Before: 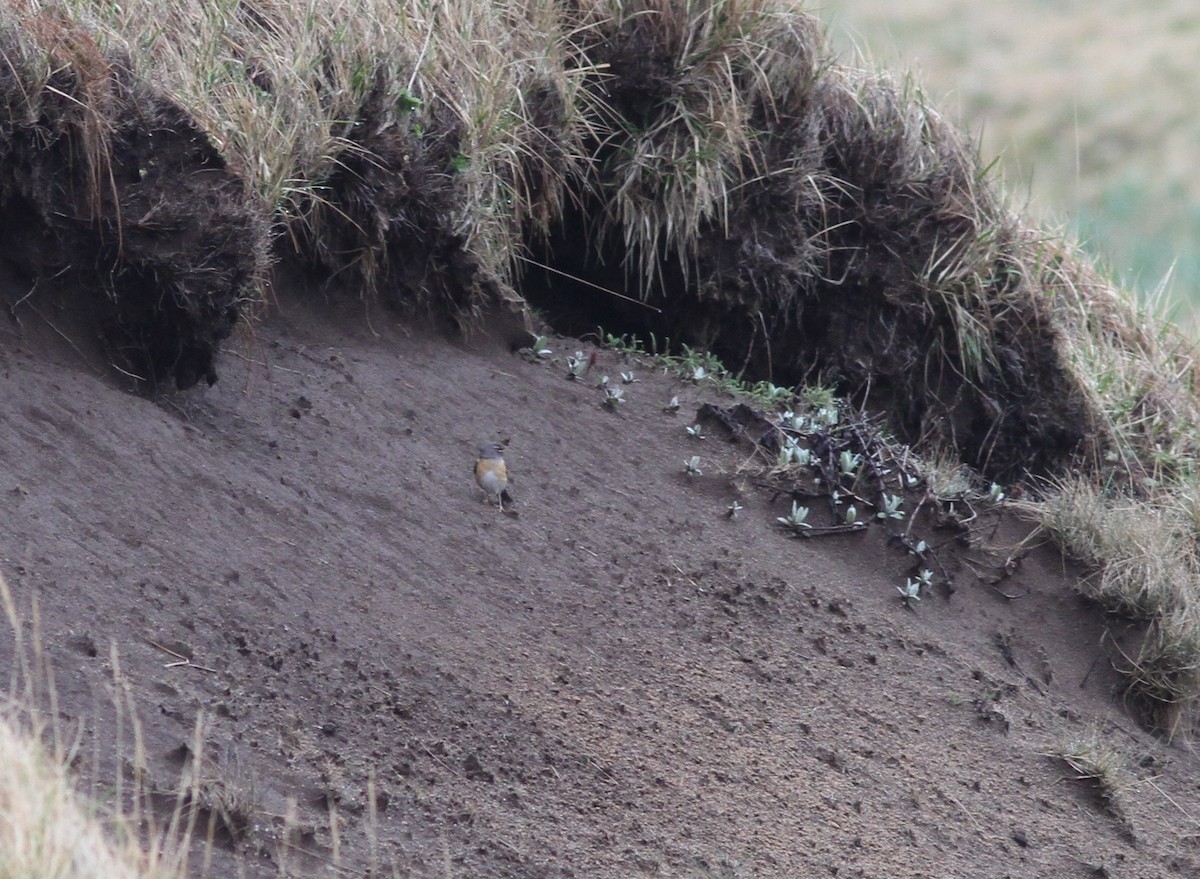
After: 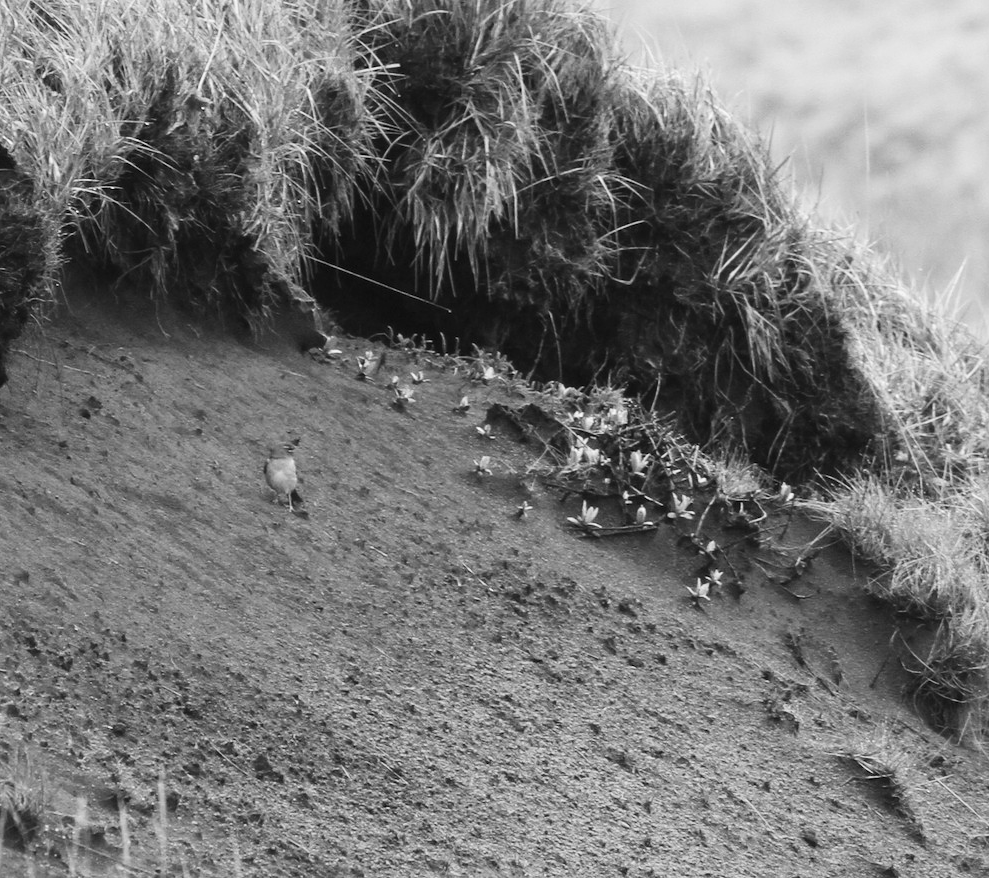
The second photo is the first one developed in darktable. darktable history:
monochrome: on, module defaults
crop: left 17.582%, bottom 0.031%
contrast brightness saturation: contrast 0.23, brightness 0.1, saturation 0.29
